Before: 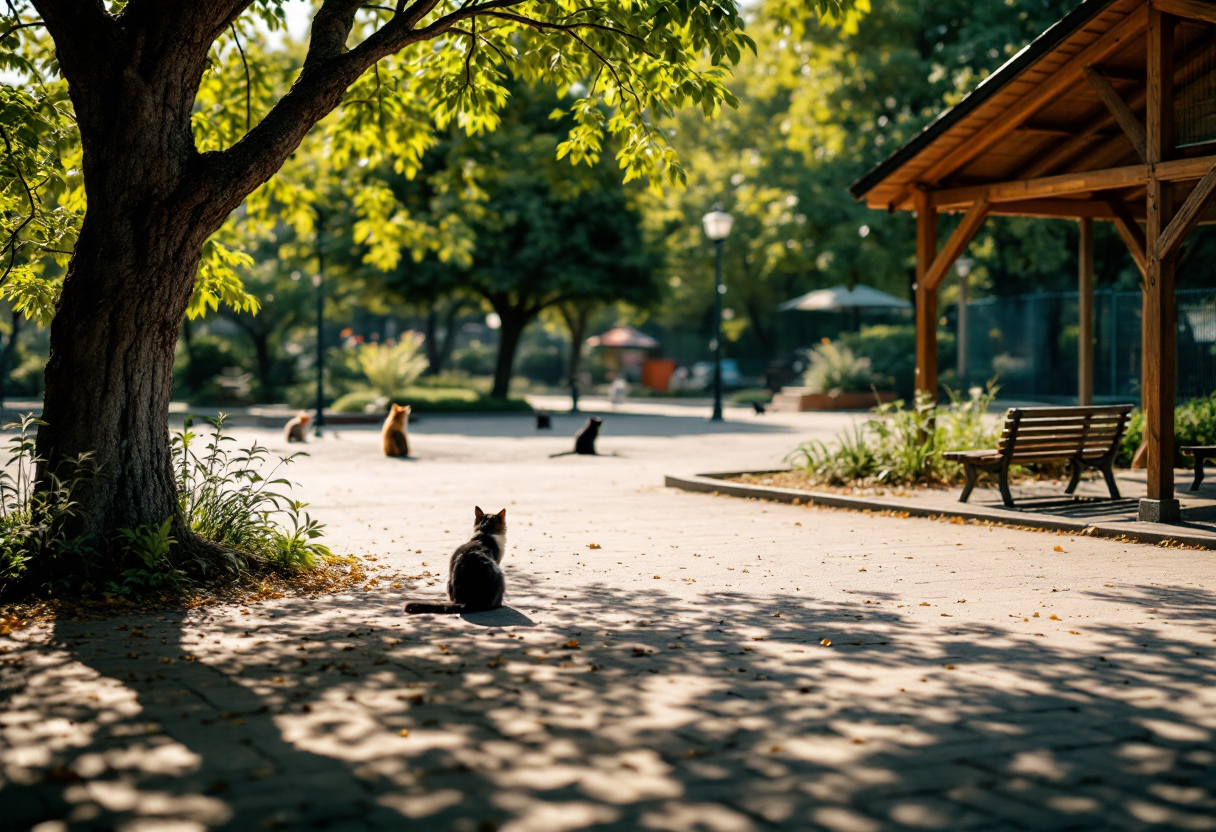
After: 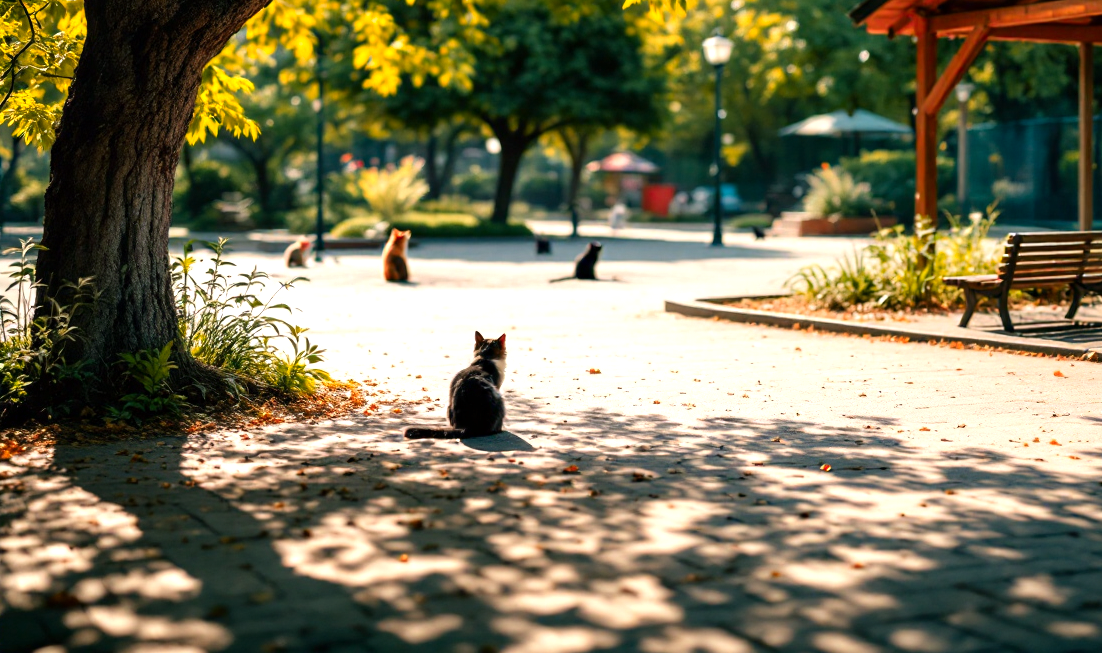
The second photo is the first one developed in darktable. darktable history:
crop: top 21.151%, right 9.347%, bottom 0.252%
color zones: curves: ch1 [(0.24, 0.629) (0.75, 0.5)]; ch2 [(0.255, 0.454) (0.745, 0.491)]
exposure: exposure 0.497 EV, compensate exposure bias true, compensate highlight preservation false
